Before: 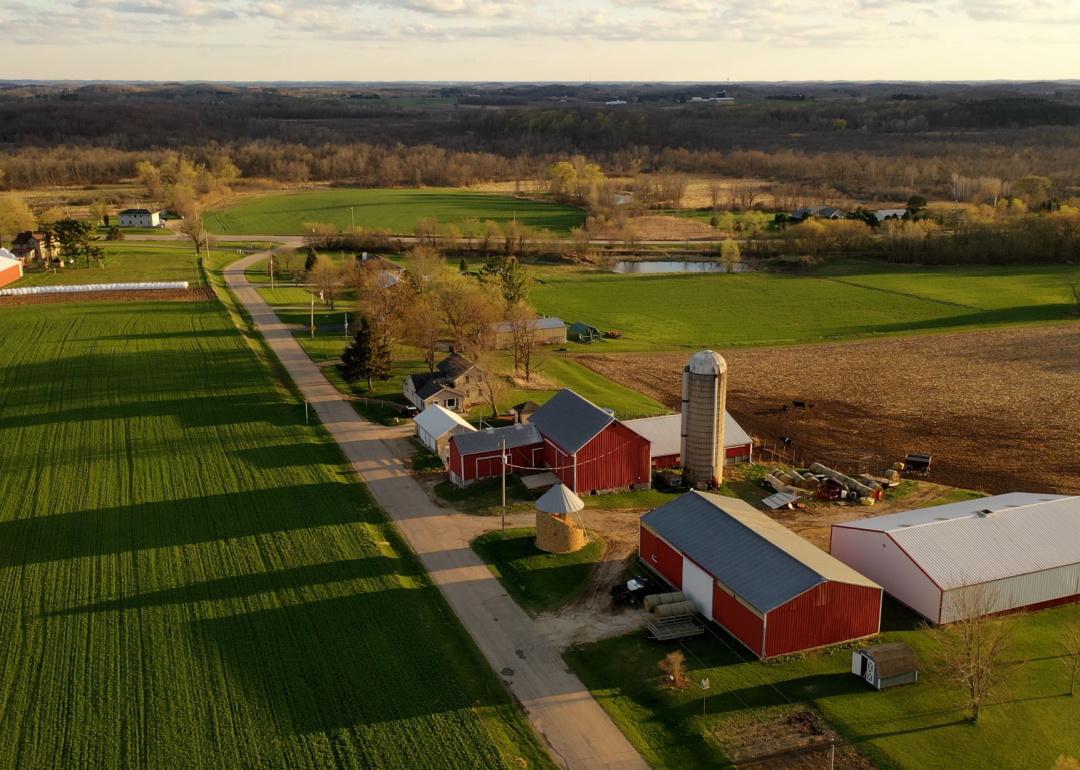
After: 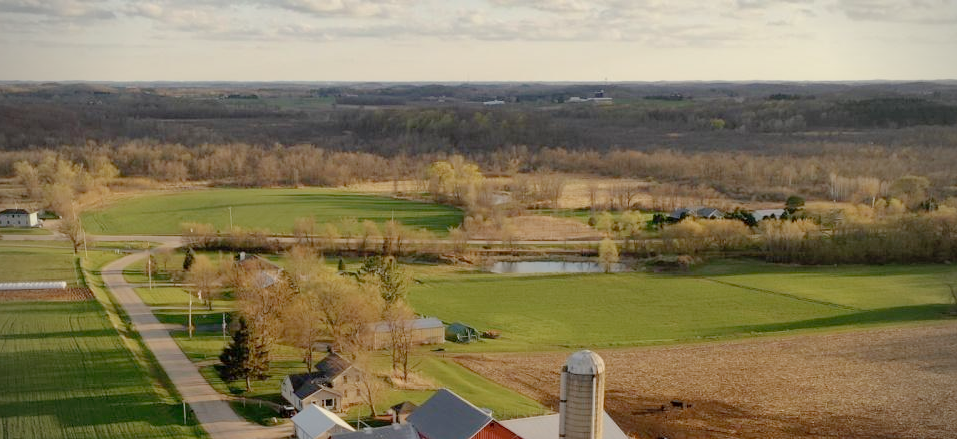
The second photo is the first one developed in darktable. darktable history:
tone curve: curves: ch0 [(0, 0) (0.004, 0.008) (0.077, 0.156) (0.169, 0.29) (0.774, 0.774) (0.988, 0.926)], preserve colors none
tone equalizer: mask exposure compensation -0.504 EV
vignetting: unbound false
crop and rotate: left 11.359%, bottom 42.901%
shadows and highlights: soften with gaussian
